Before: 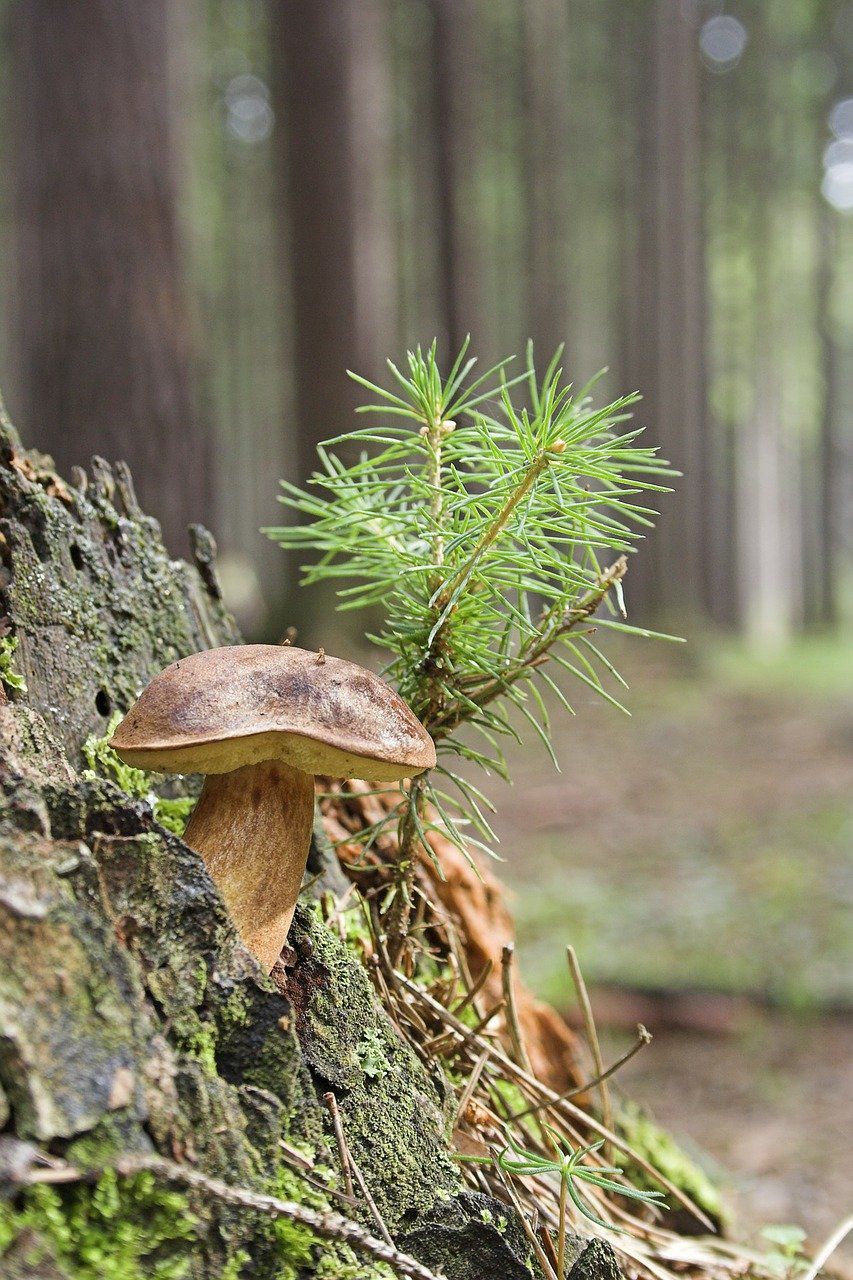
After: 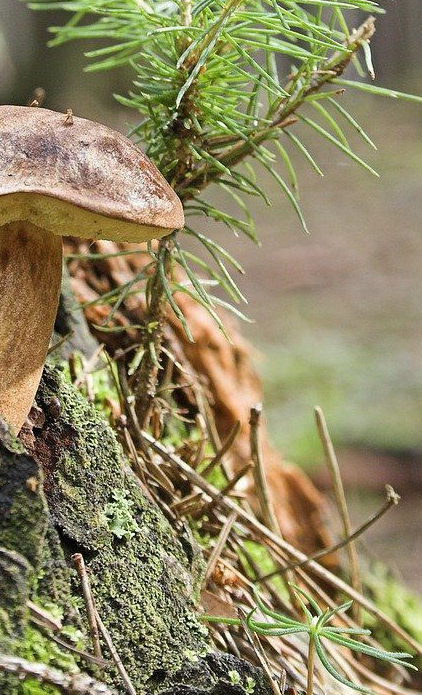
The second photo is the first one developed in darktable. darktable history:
crop: left 29.618%, top 42.114%, right 20.822%, bottom 3.513%
